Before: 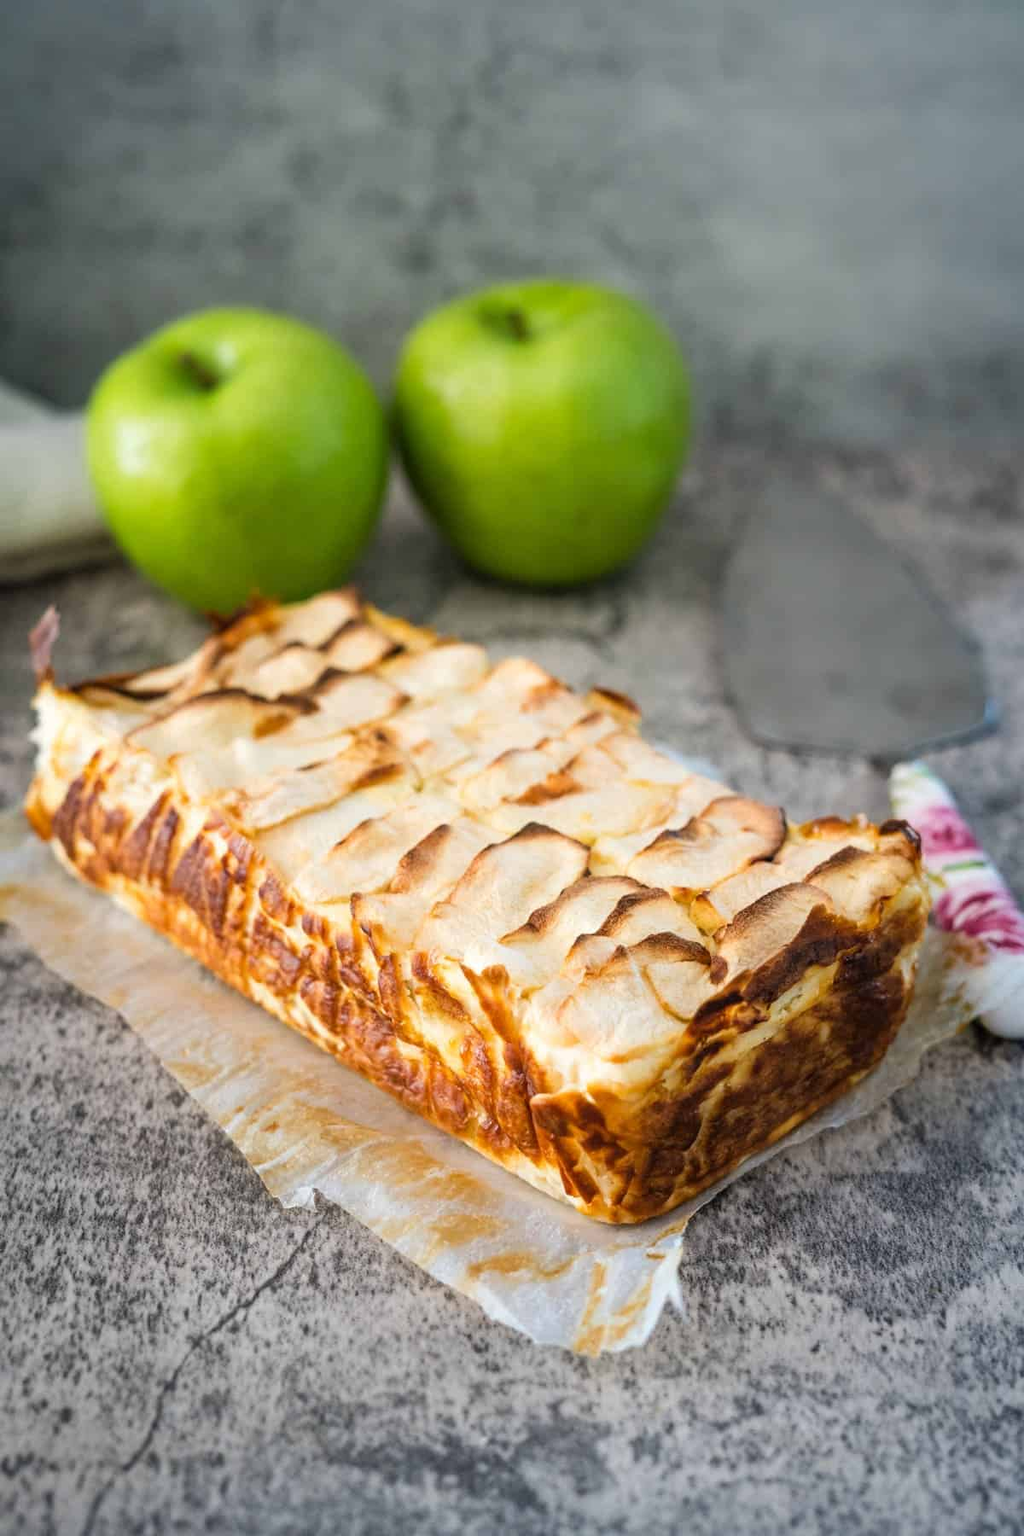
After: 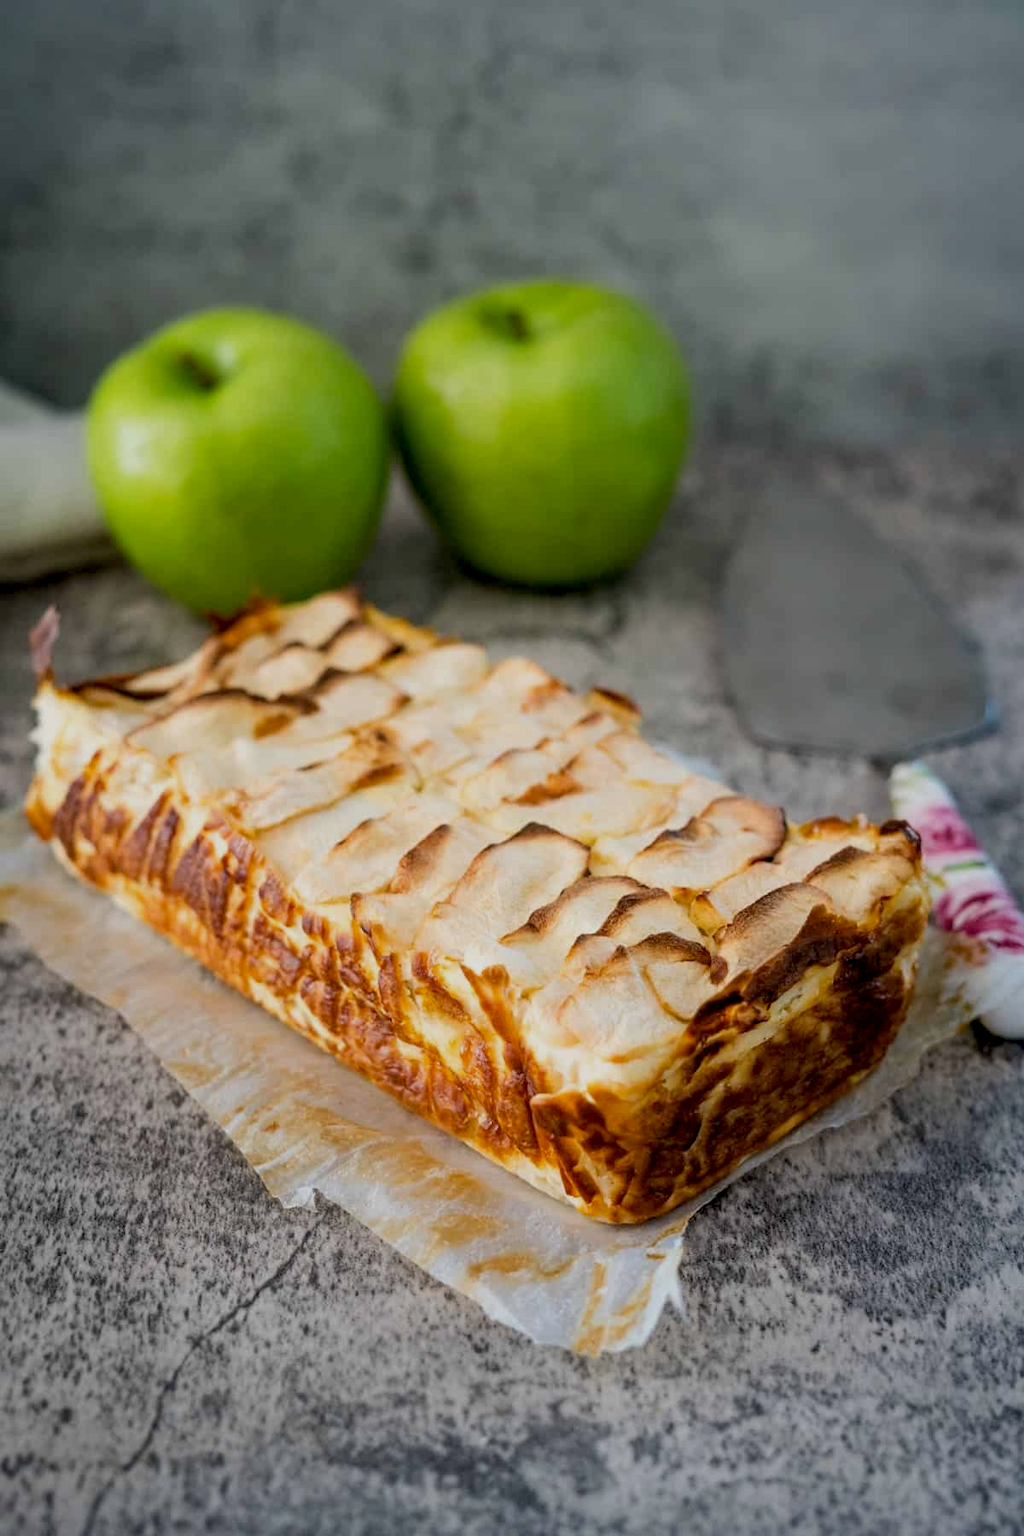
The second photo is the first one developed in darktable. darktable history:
exposure: black level correction 0.011, exposure -0.474 EV, compensate highlight preservation false
